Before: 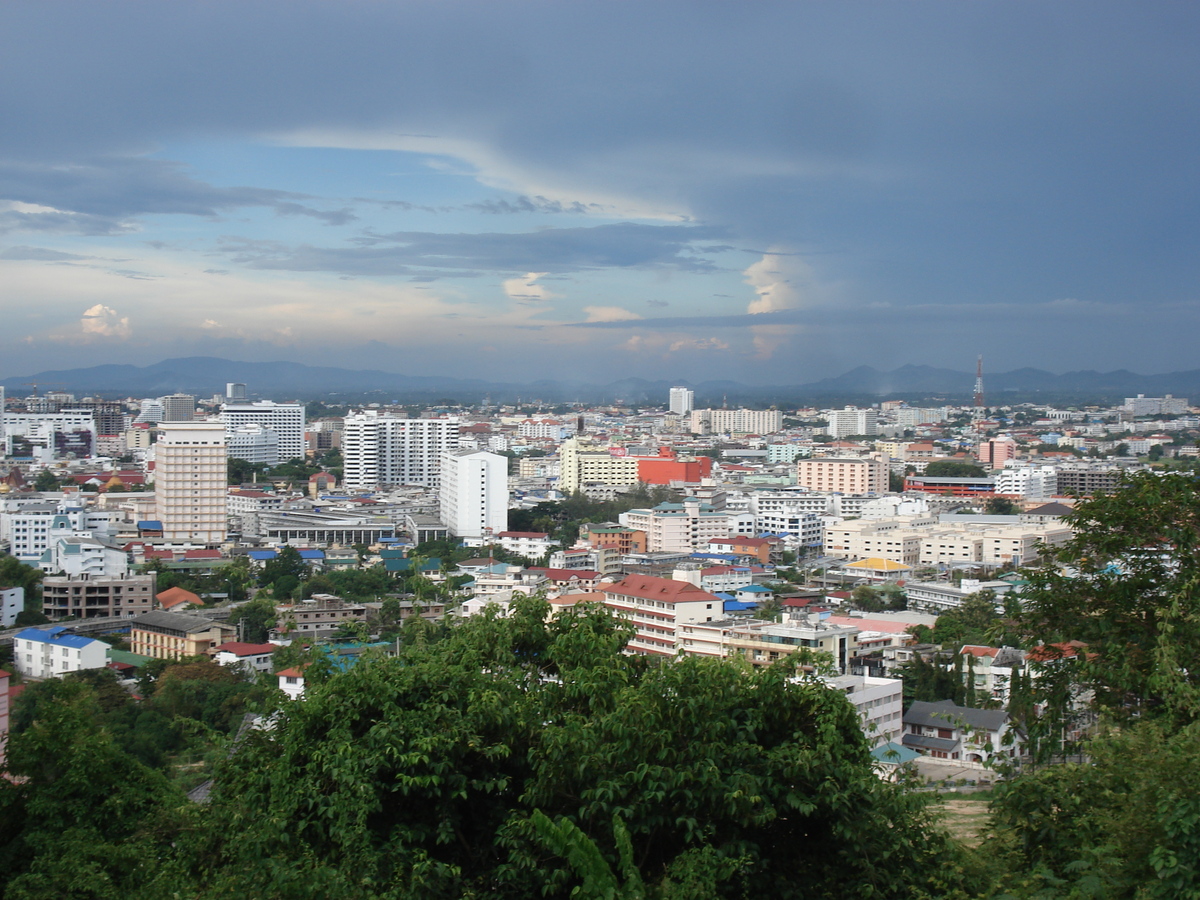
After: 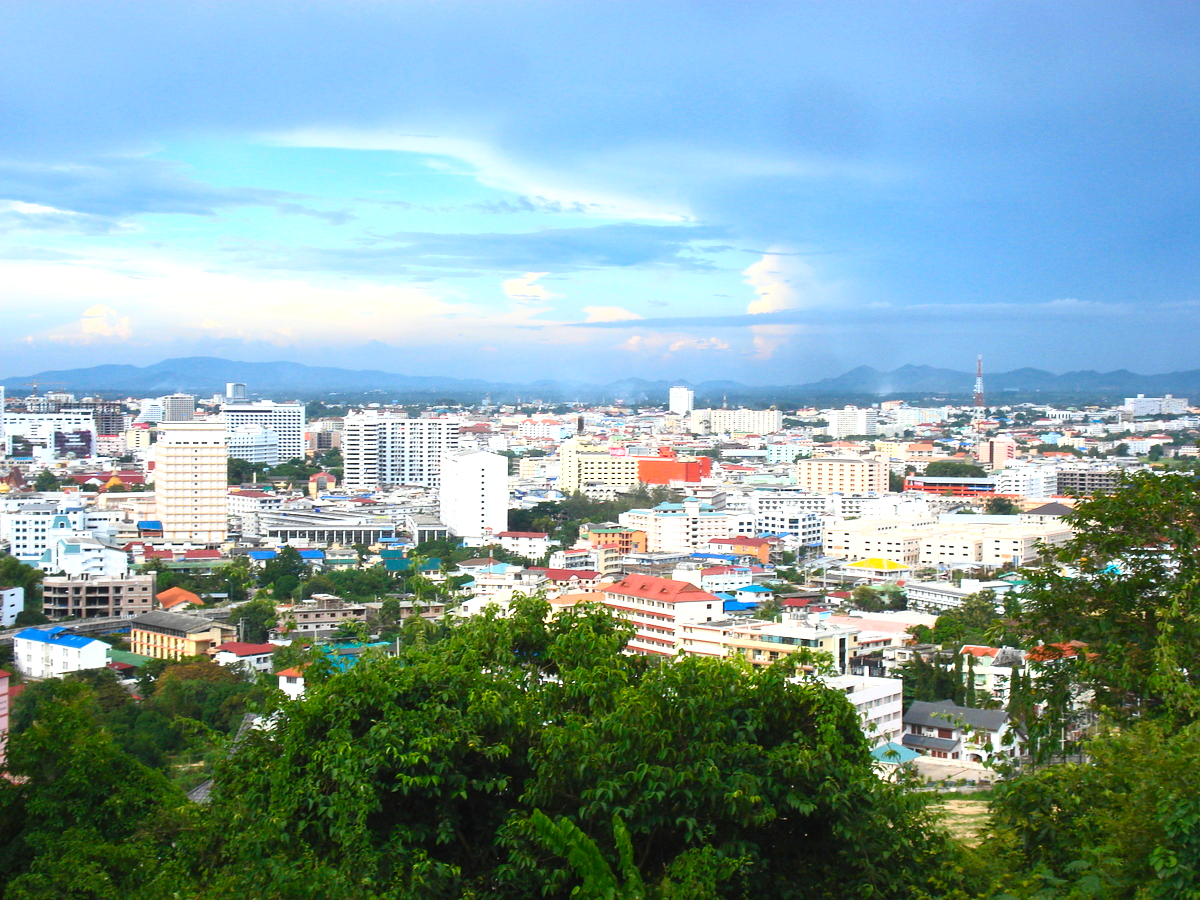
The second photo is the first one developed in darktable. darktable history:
base curve: curves: ch0 [(0, 0) (0.257, 0.25) (0.482, 0.586) (0.757, 0.871) (1, 1)]
exposure: black level correction 0, exposure 0.877 EV, compensate exposure bias true, compensate highlight preservation false
color balance rgb: linear chroma grading › global chroma 15%, perceptual saturation grading › global saturation 30%
